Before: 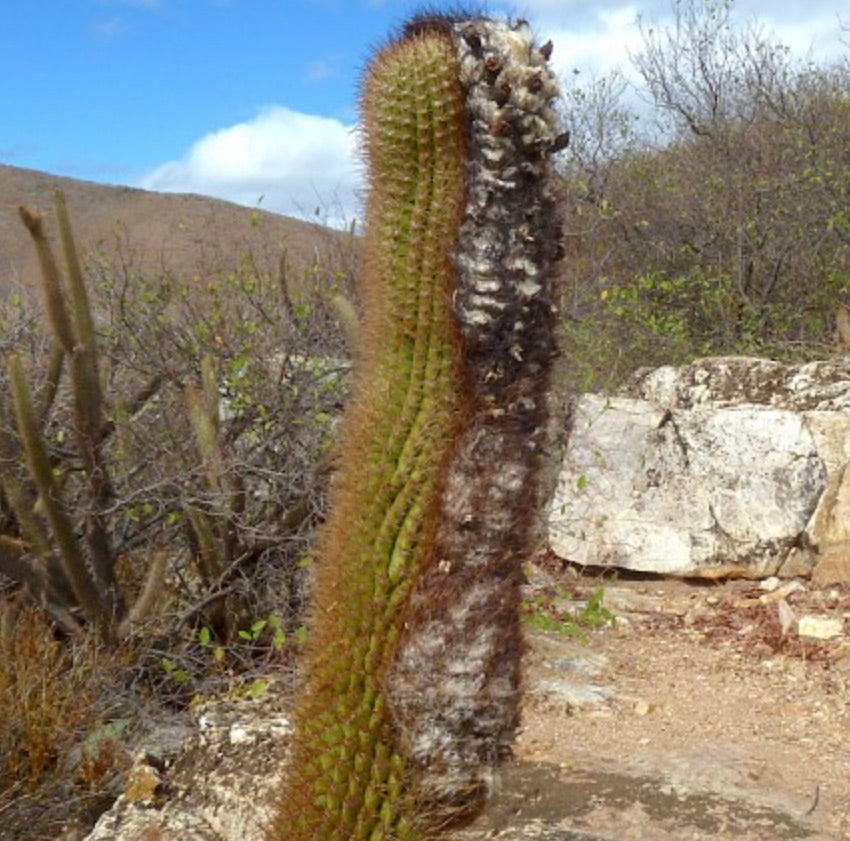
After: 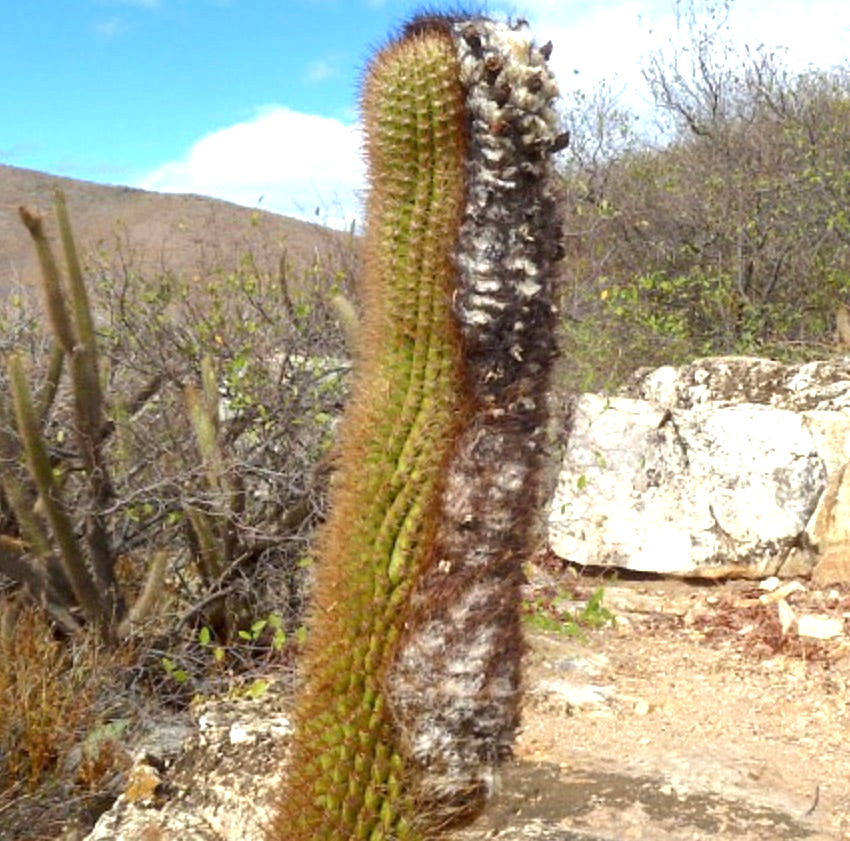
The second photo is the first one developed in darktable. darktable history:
exposure: black level correction 0, exposure 0.701 EV, compensate highlight preservation false
local contrast: mode bilateral grid, contrast 19, coarseness 49, detail 119%, midtone range 0.2
